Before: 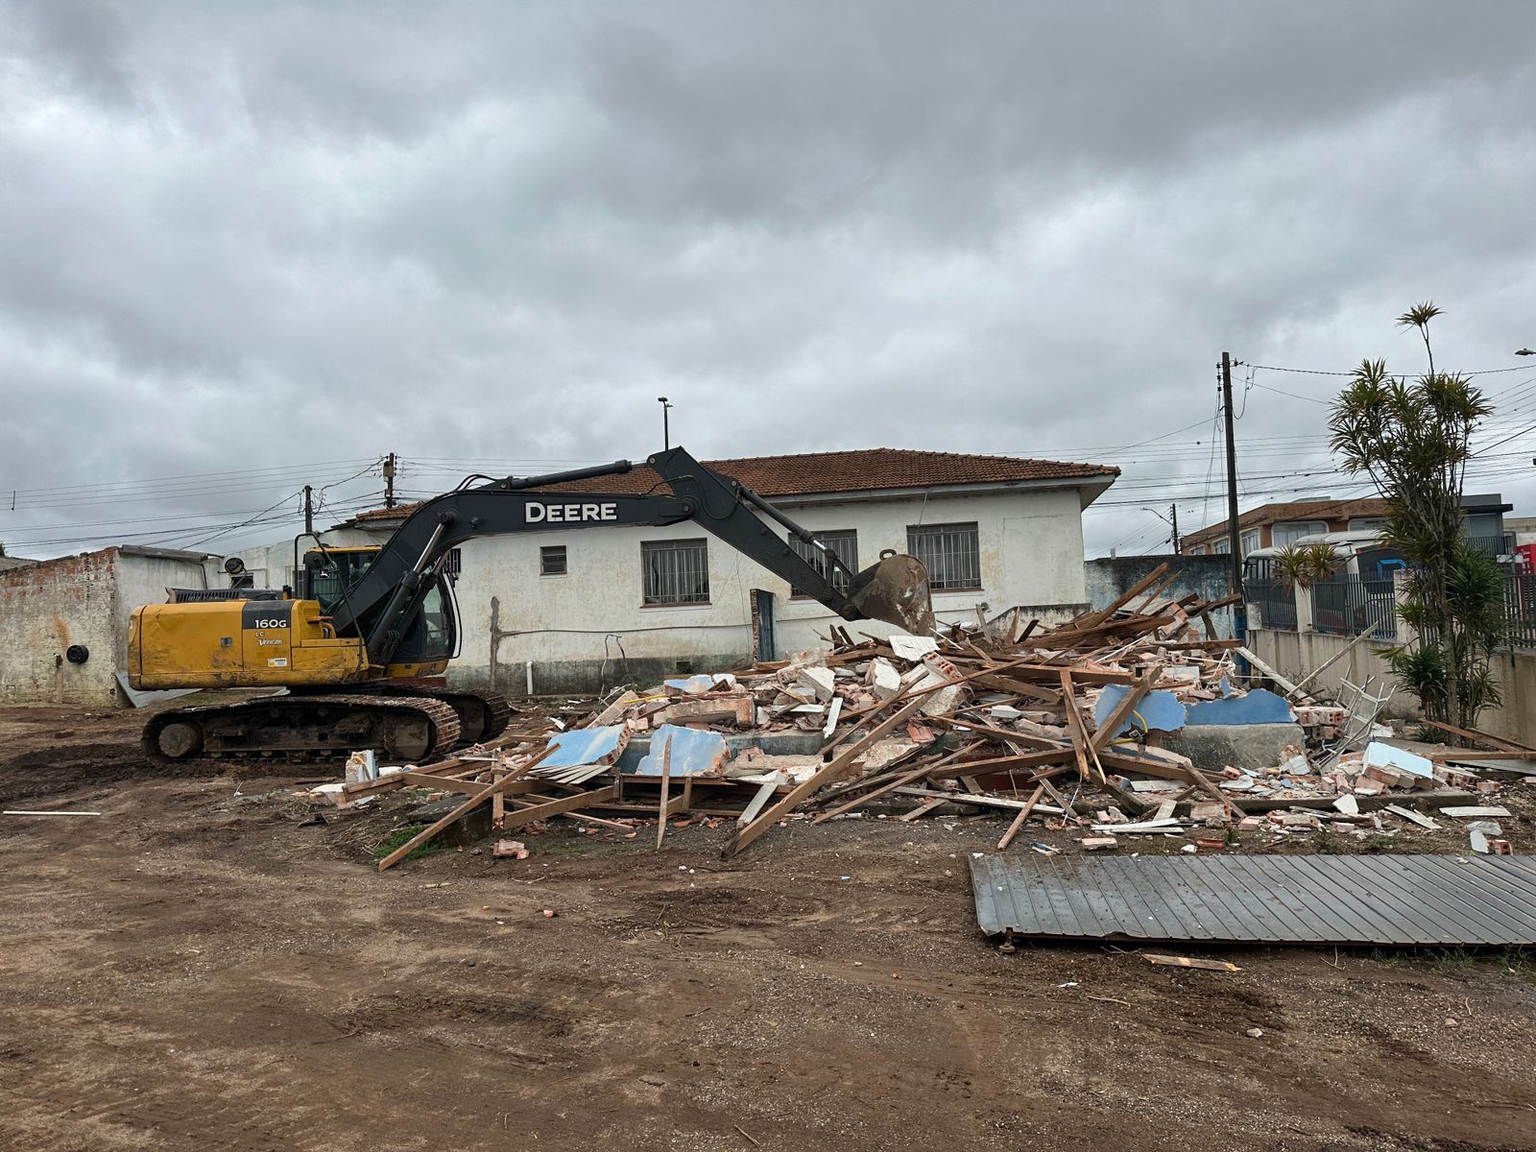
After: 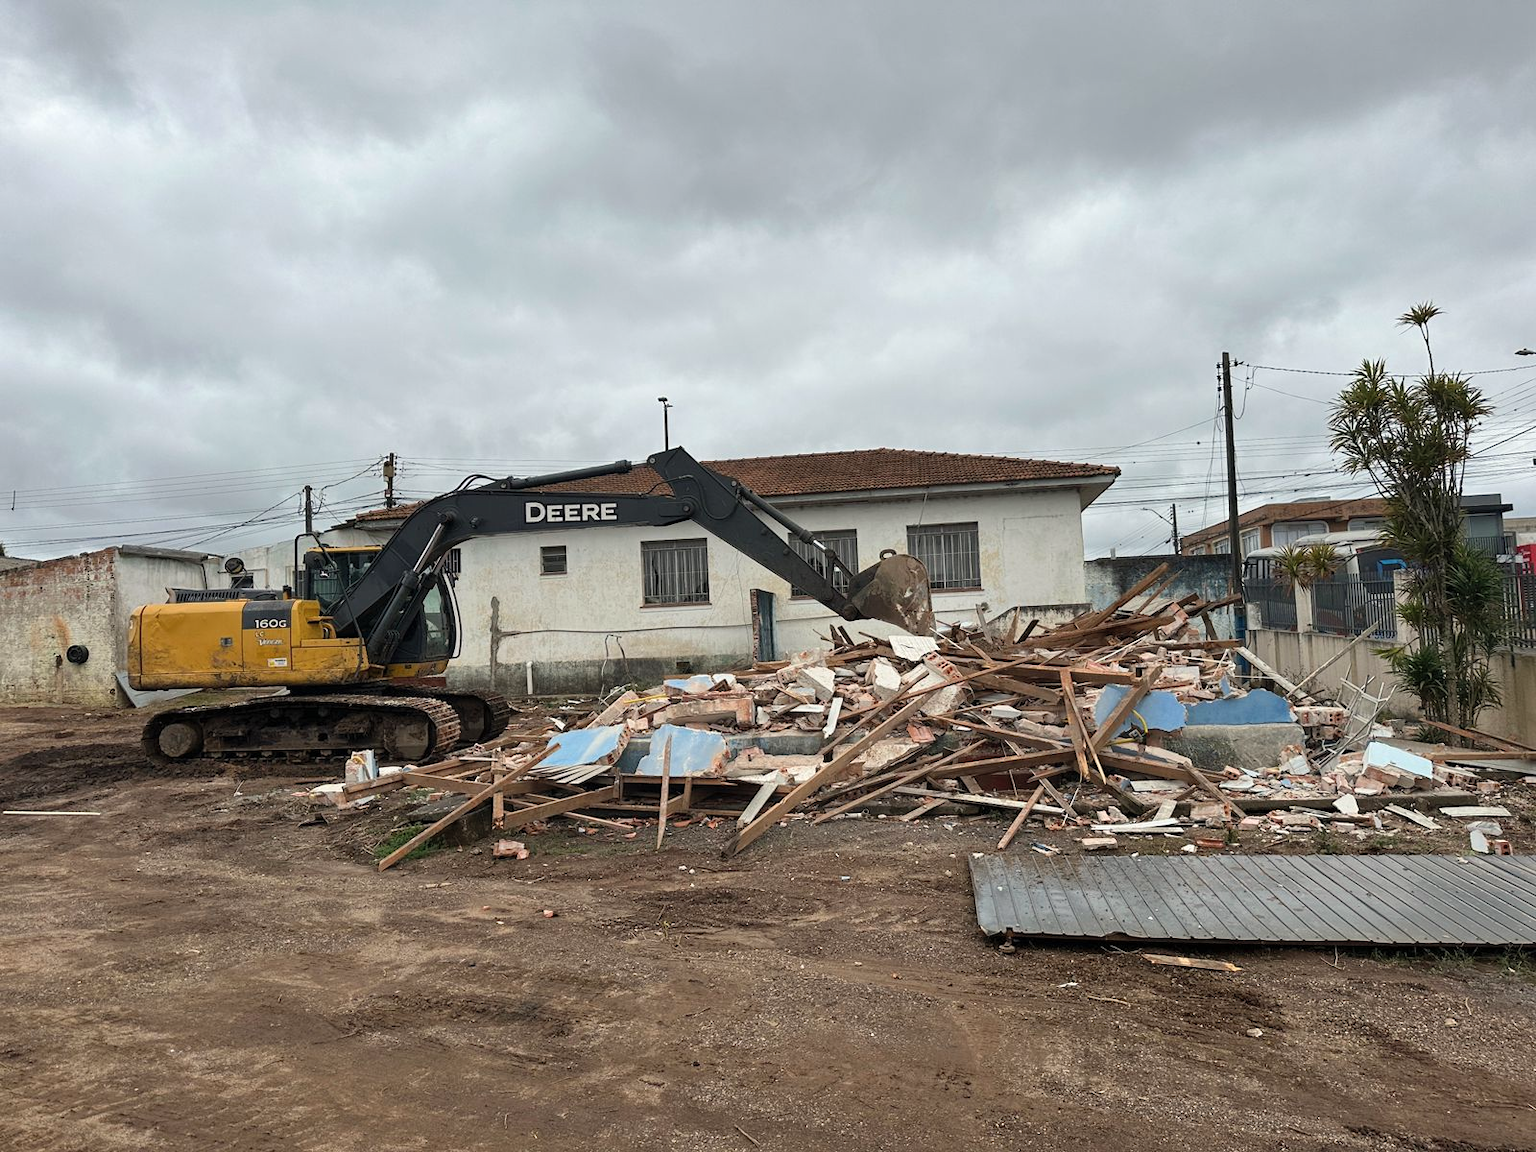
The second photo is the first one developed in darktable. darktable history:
rotate and perspective: automatic cropping off
contrast brightness saturation: contrast 0.05, brightness 0.06, saturation 0.01
white balance: red 1.009, blue 0.985
